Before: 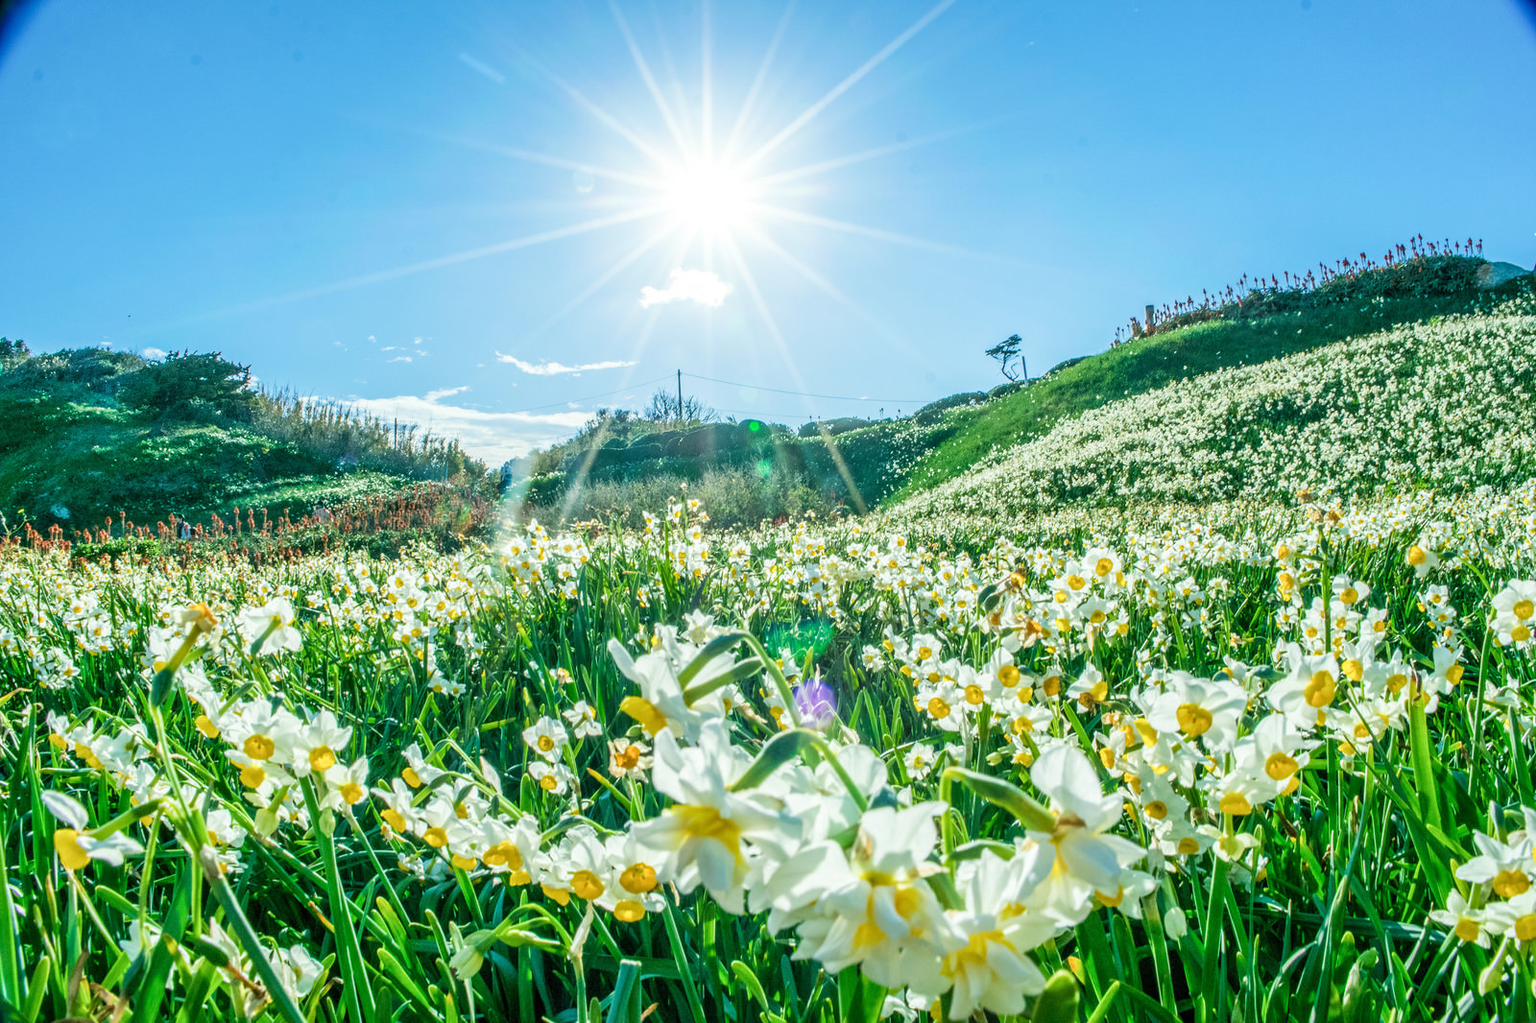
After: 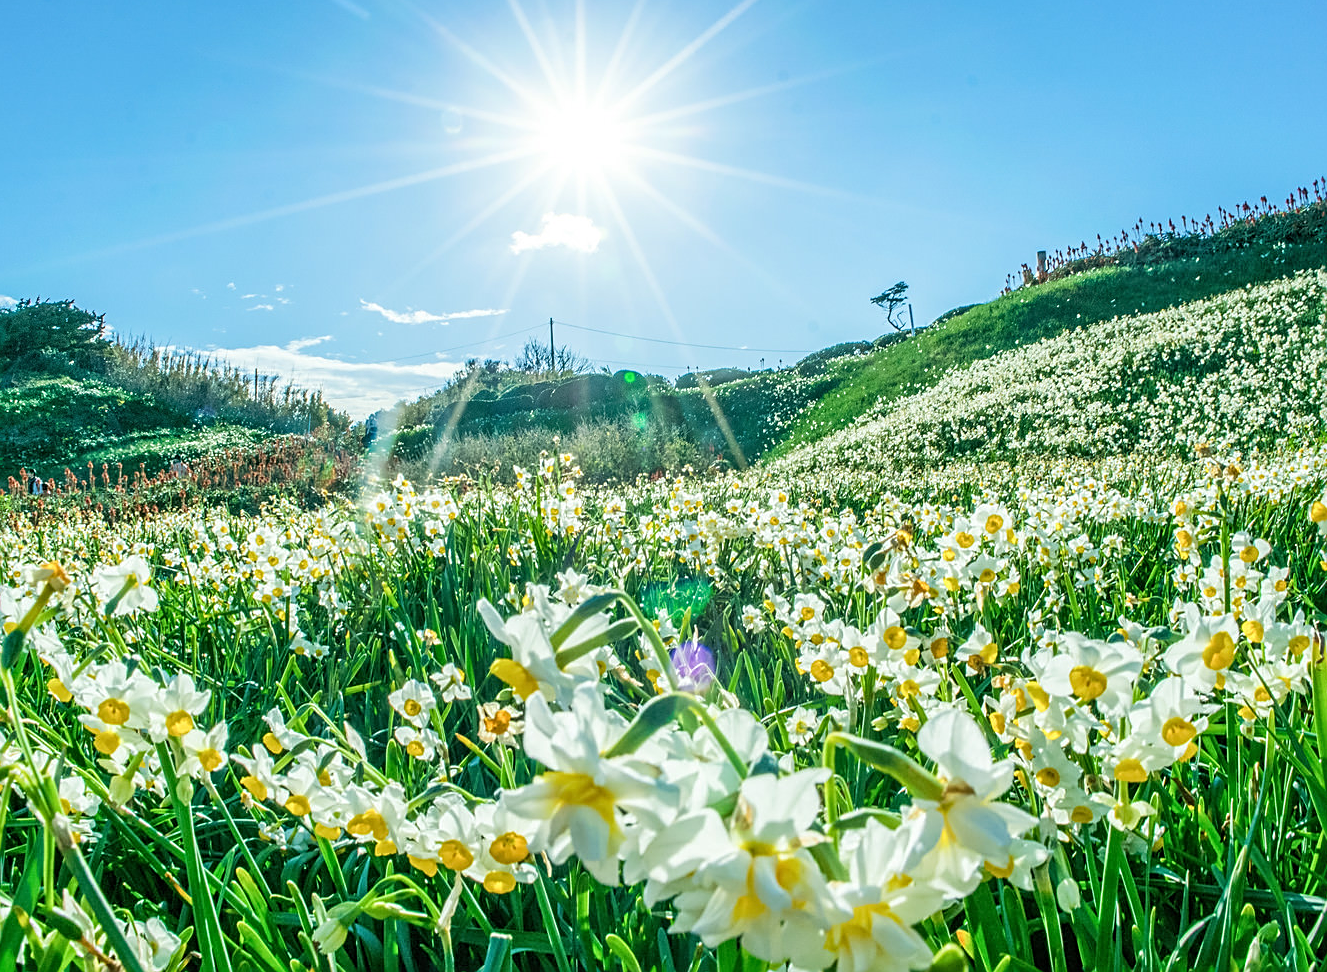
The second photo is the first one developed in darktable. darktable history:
crop: left 9.776%, top 6.341%, right 7.281%, bottom 2.44%
sharpen: on, module defaults
shadows and highlights: shadows 31.02, highlights 1.48, soften with gaussian
